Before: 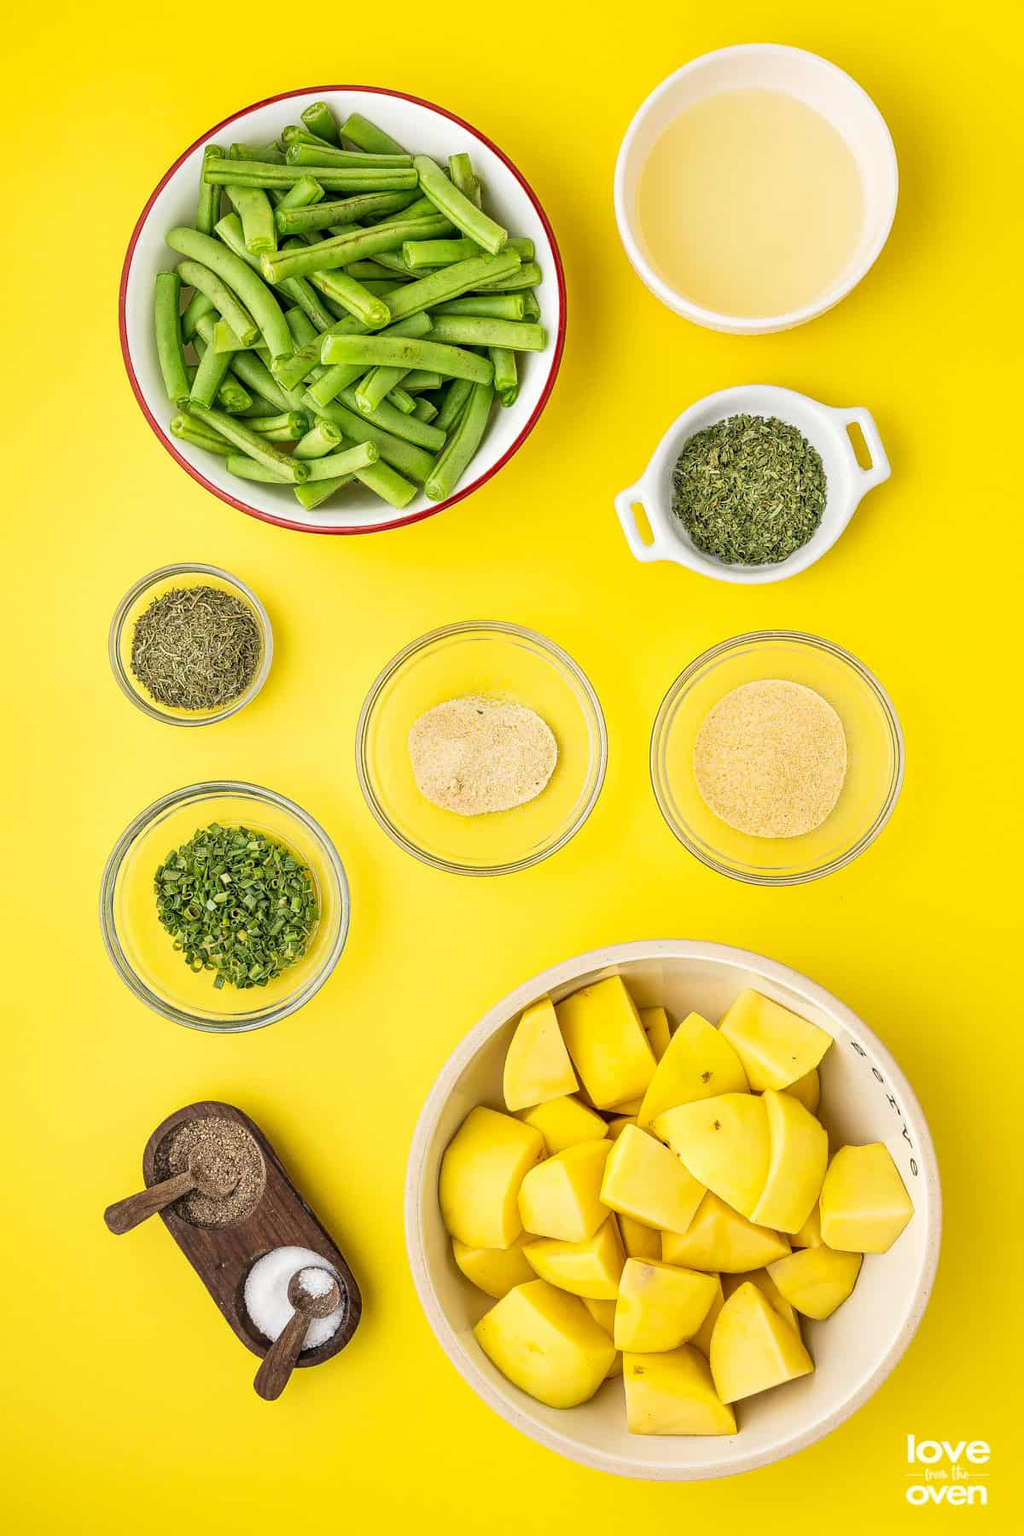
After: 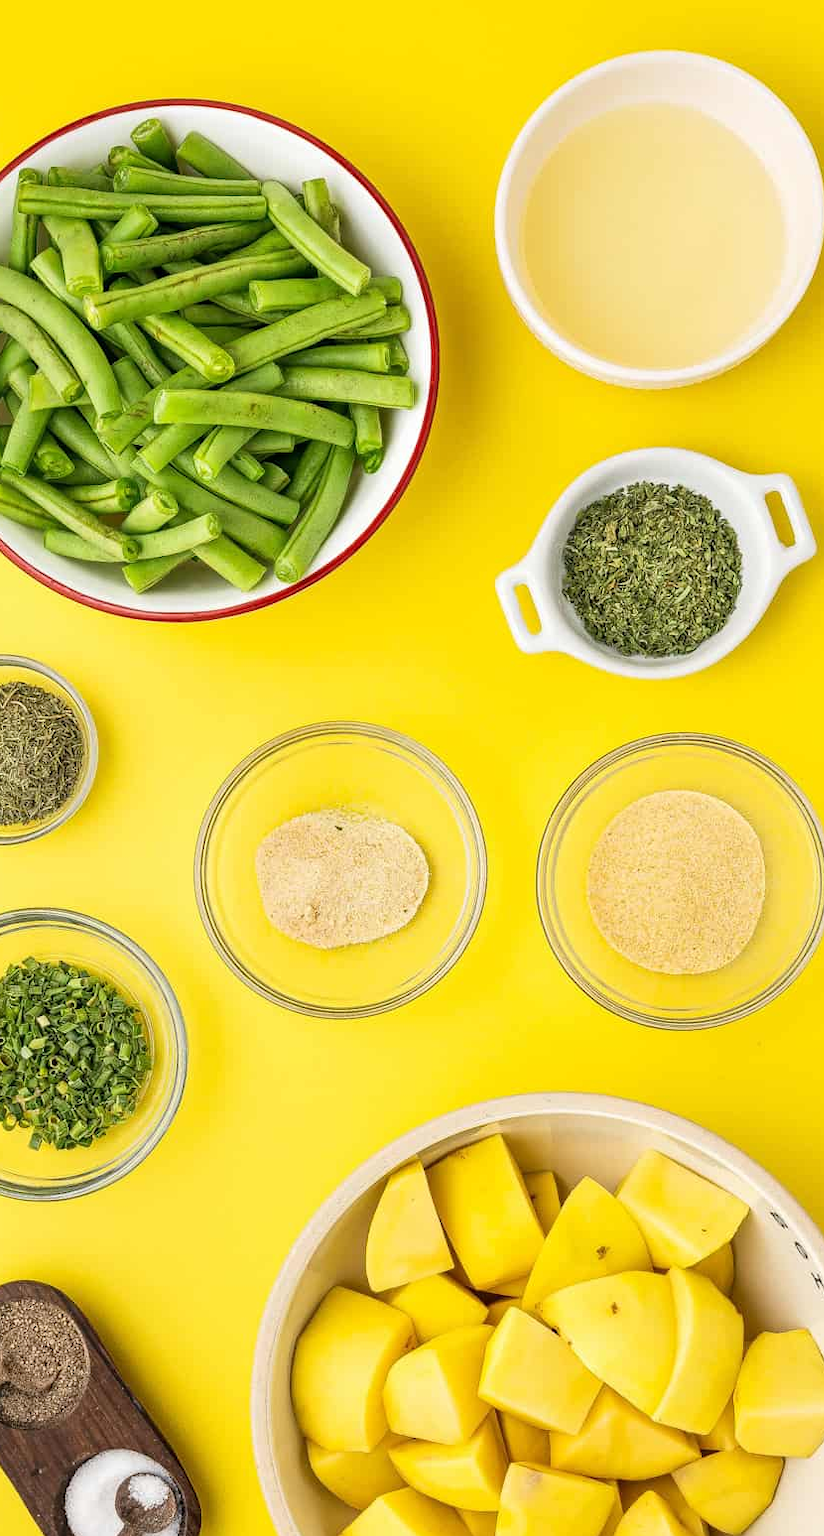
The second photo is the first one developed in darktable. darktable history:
tone equalizer: on, module defaults
crop: left 18.479%, right 12.2%, bottom 13.971%
